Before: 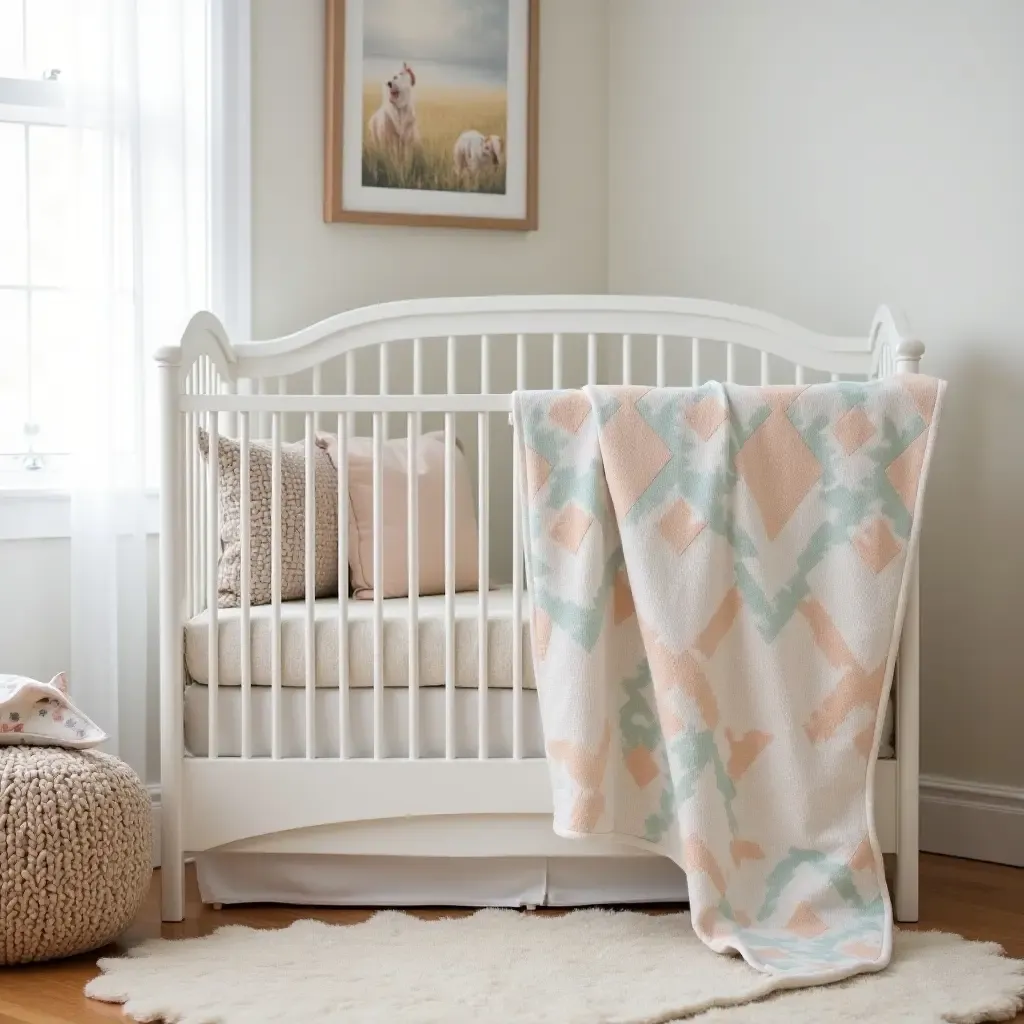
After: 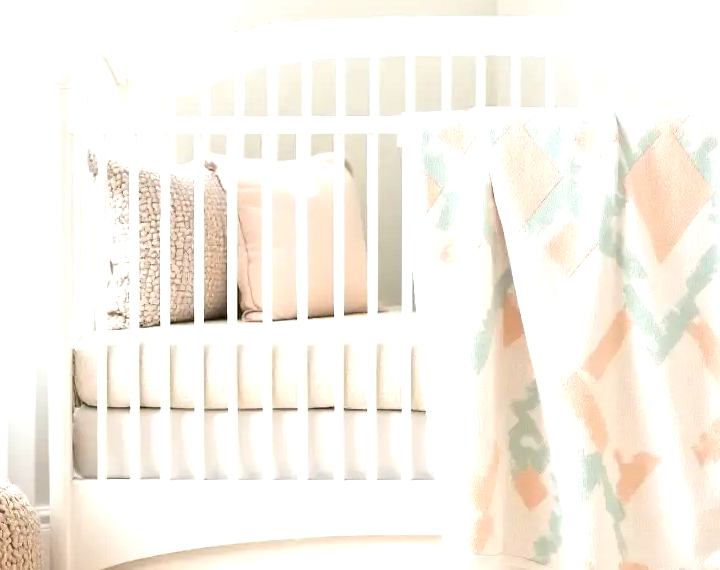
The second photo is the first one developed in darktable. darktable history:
contrast brightness saturation: saturation -0.058
crop: left 10.912%, top 27.208%, right 18.231%, bottom 16.954%
exposure: black level correction 0, exposure 1.199 EV, compensate highlight preservation false
